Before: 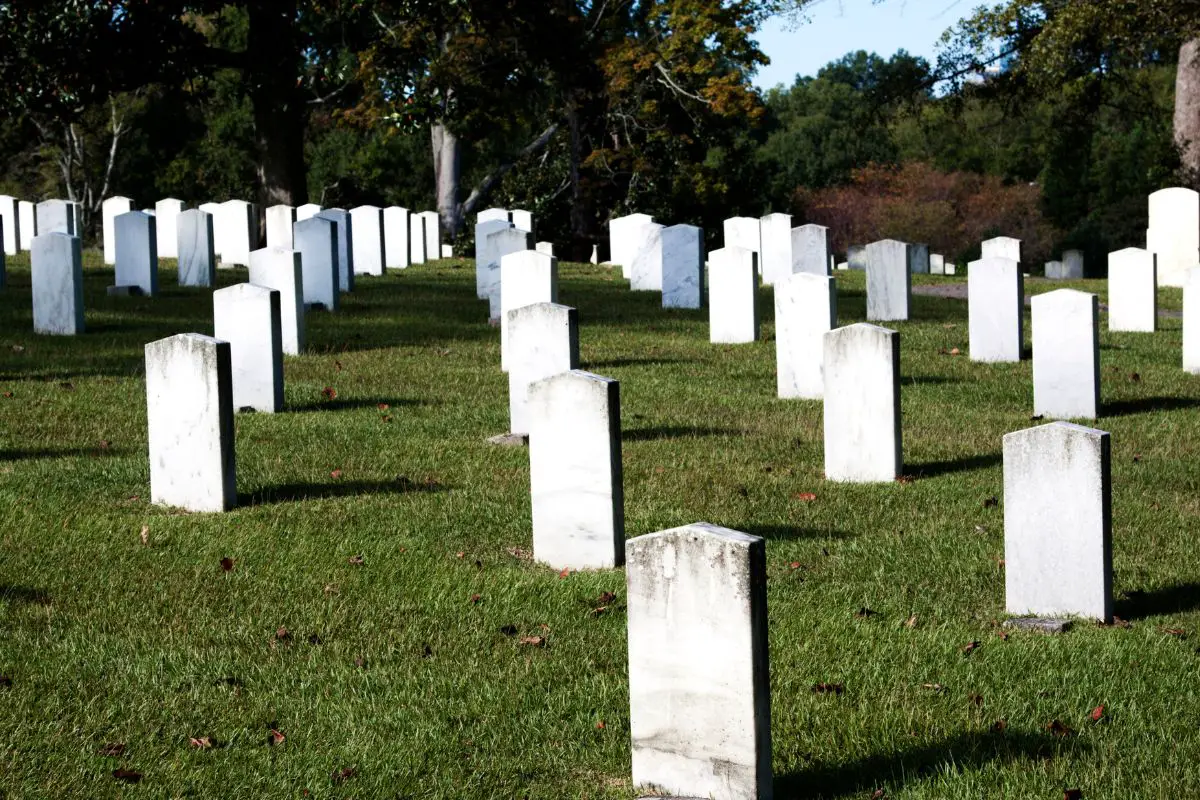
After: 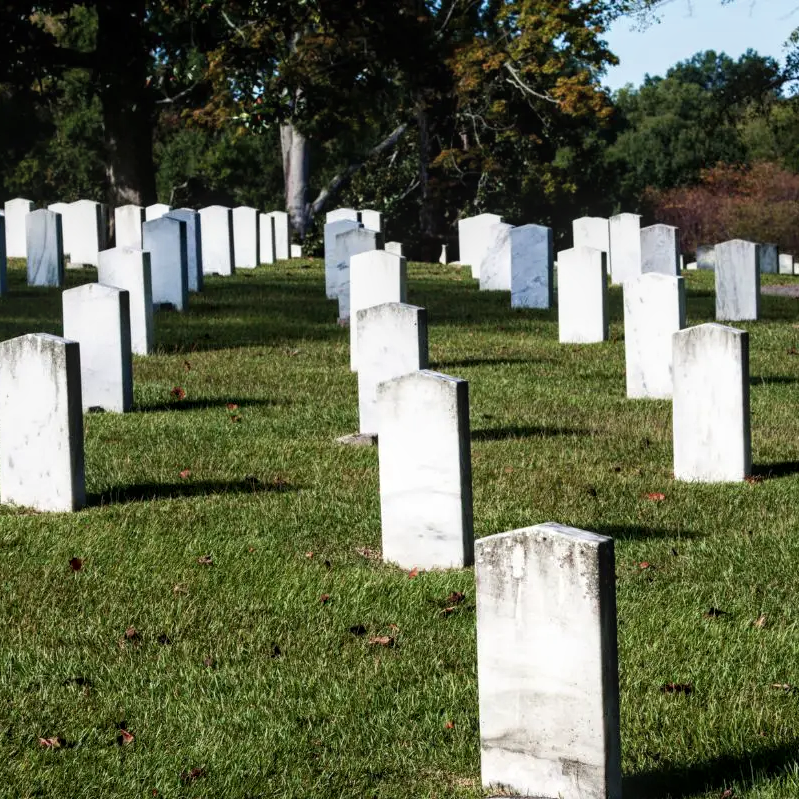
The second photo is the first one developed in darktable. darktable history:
local contrast: on, module defaults
crop and rotate: left 12.648%, right 20.685%
